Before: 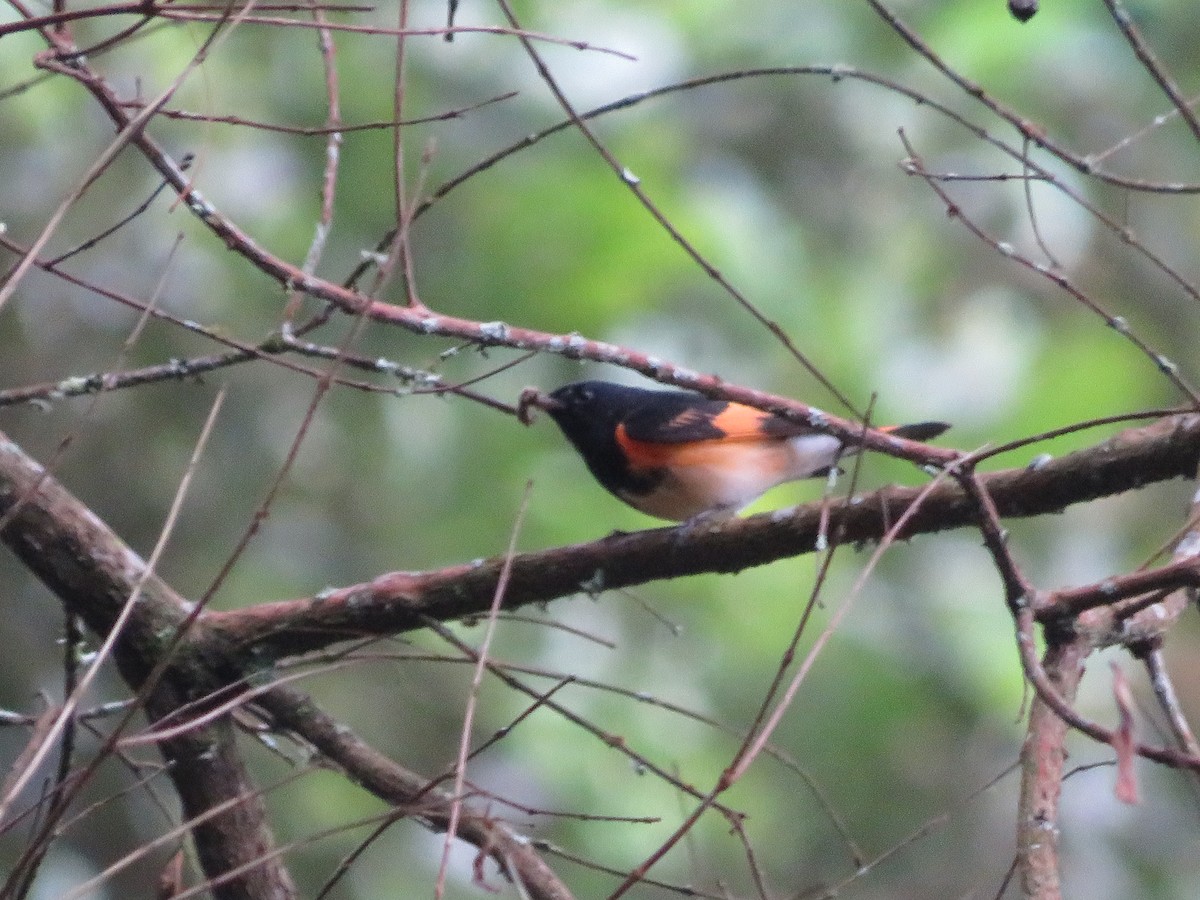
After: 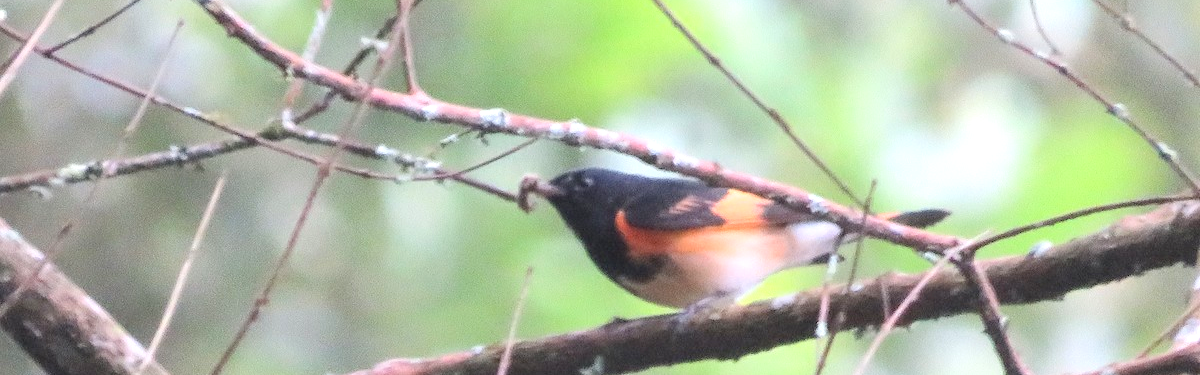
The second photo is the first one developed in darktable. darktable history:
exposure: black level correction 0, exposure 0.697 EV, compensate highlight preservation false
contrast brightness saturation: contrast 0.137, brightness 0.215
crop and rotate: top 23.738%, bottom 34.579%
